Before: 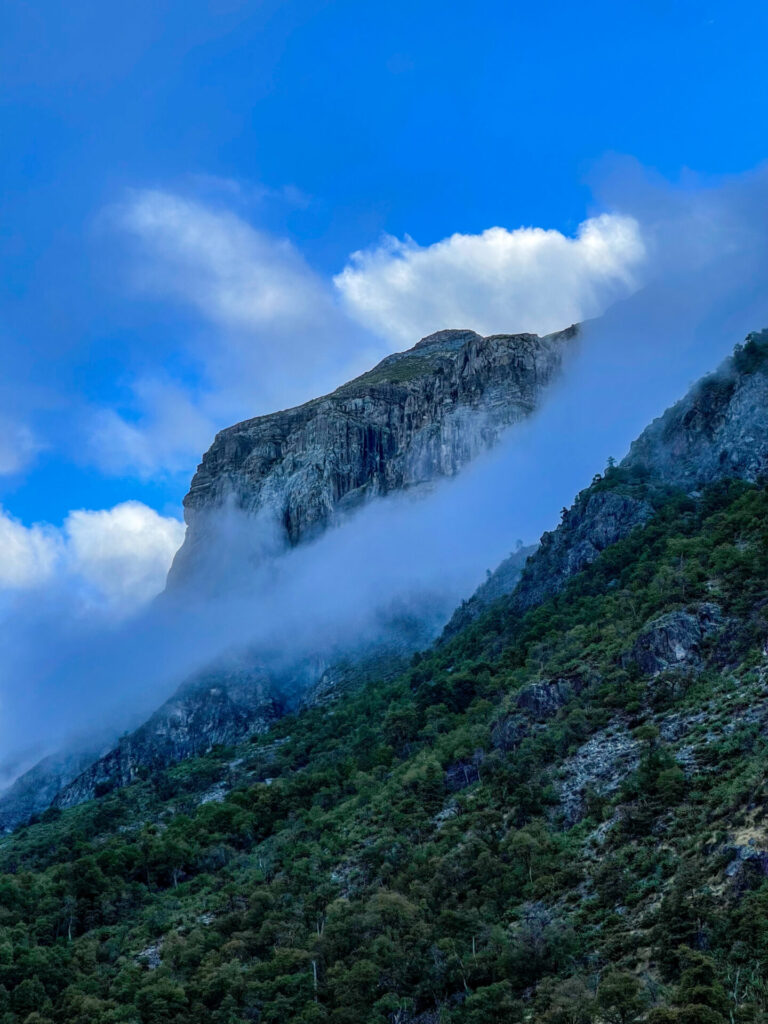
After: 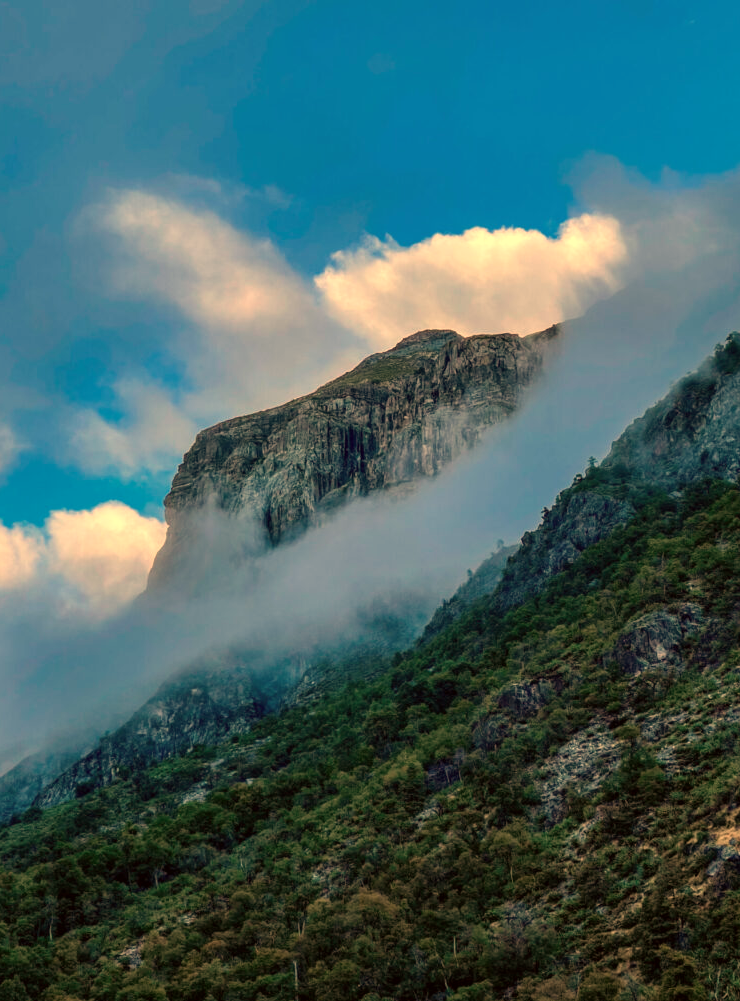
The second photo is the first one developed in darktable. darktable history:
white balance: red 1.467, blue 0.684
color correction: highlights a* -2.73, highlights b* -2.09, shadows a* 2.41, shadows b* 2.73
crop and rotate: left 2.536%, right 1.107%, bottom 2.246%
